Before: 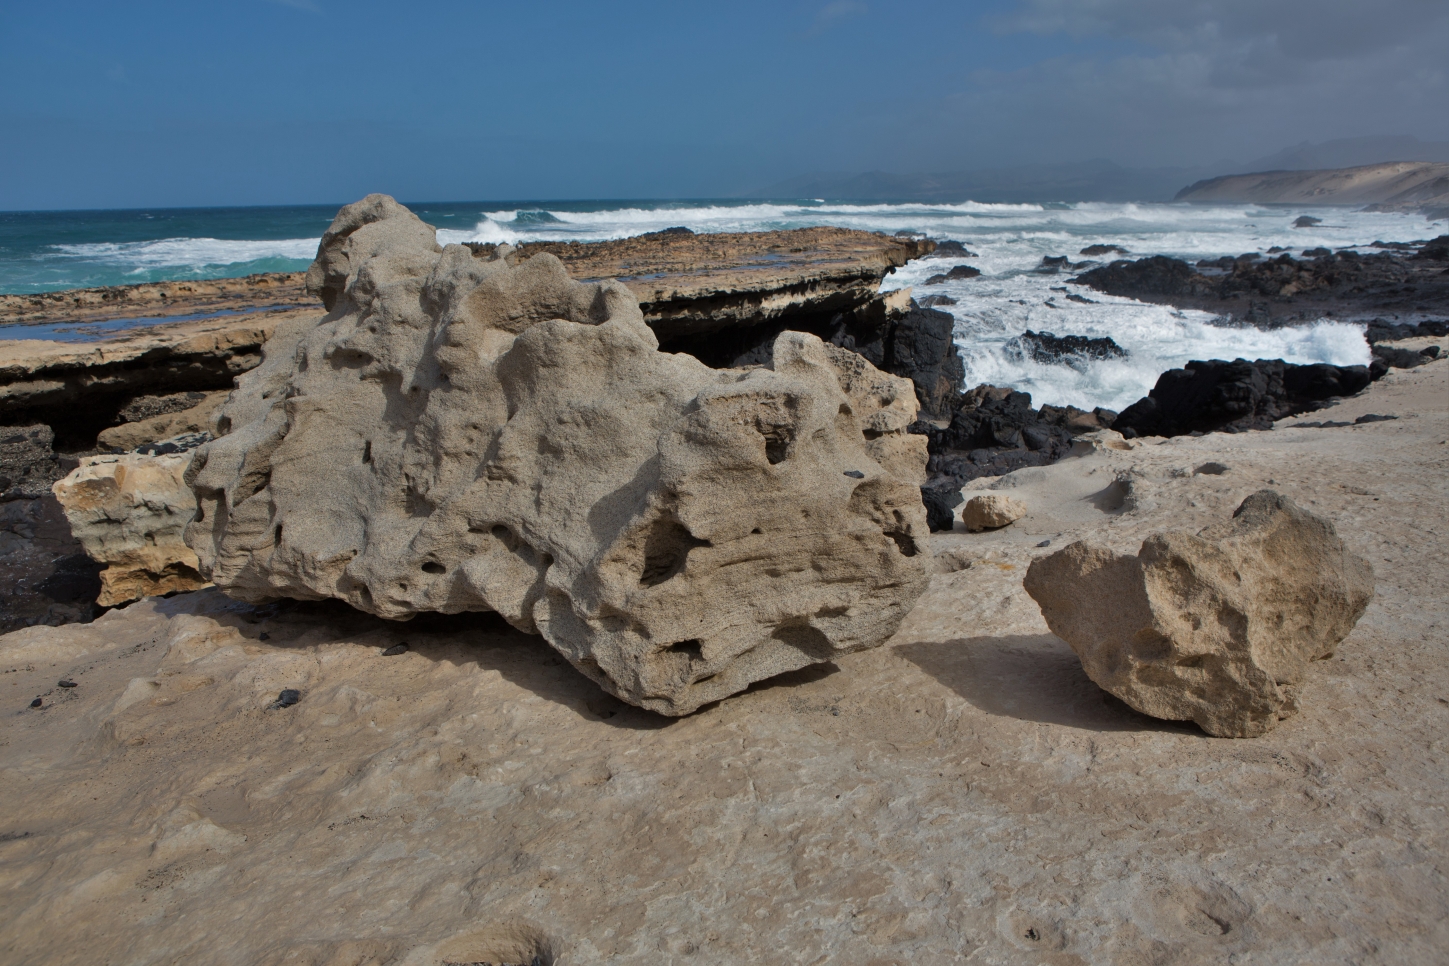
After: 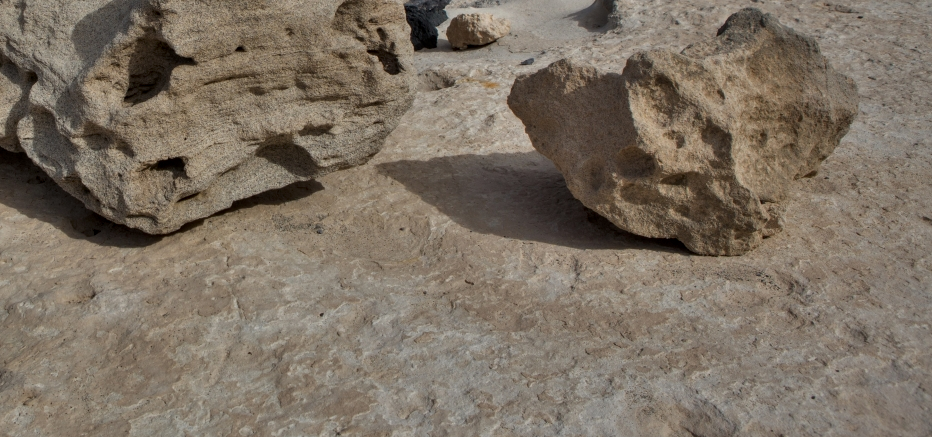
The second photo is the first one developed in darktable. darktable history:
crop and rotate: left 35.645%, top 49.906%, bottom 4.852%
shadows and highlights: low approximation 0.01, soften with gaussian
local contrast: on, module defaults
